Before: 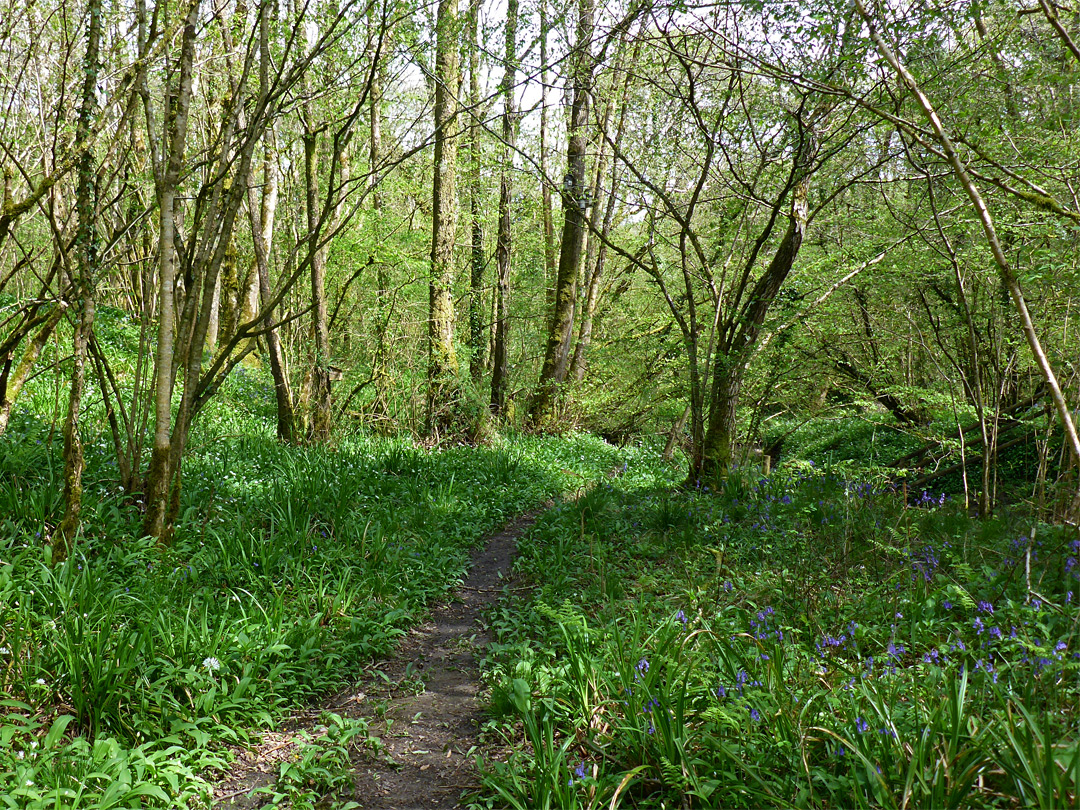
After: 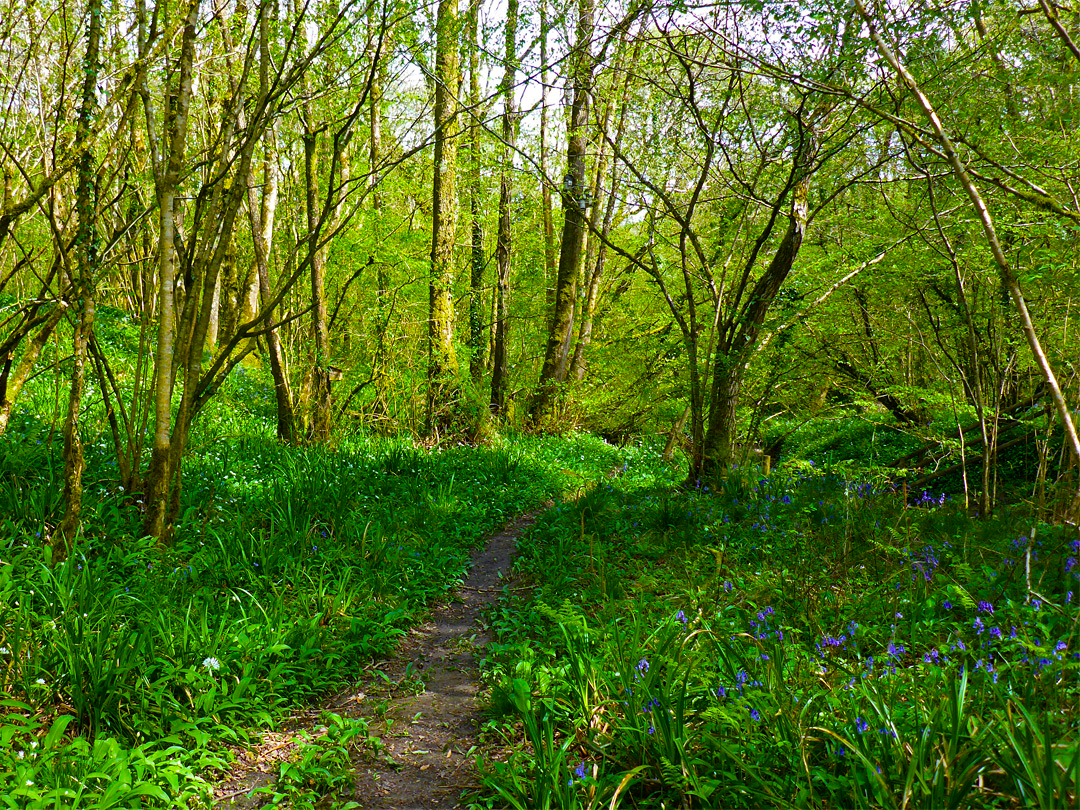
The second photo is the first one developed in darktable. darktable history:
color balance rgb: perceptual saturation grading › global saturation 98.883%
